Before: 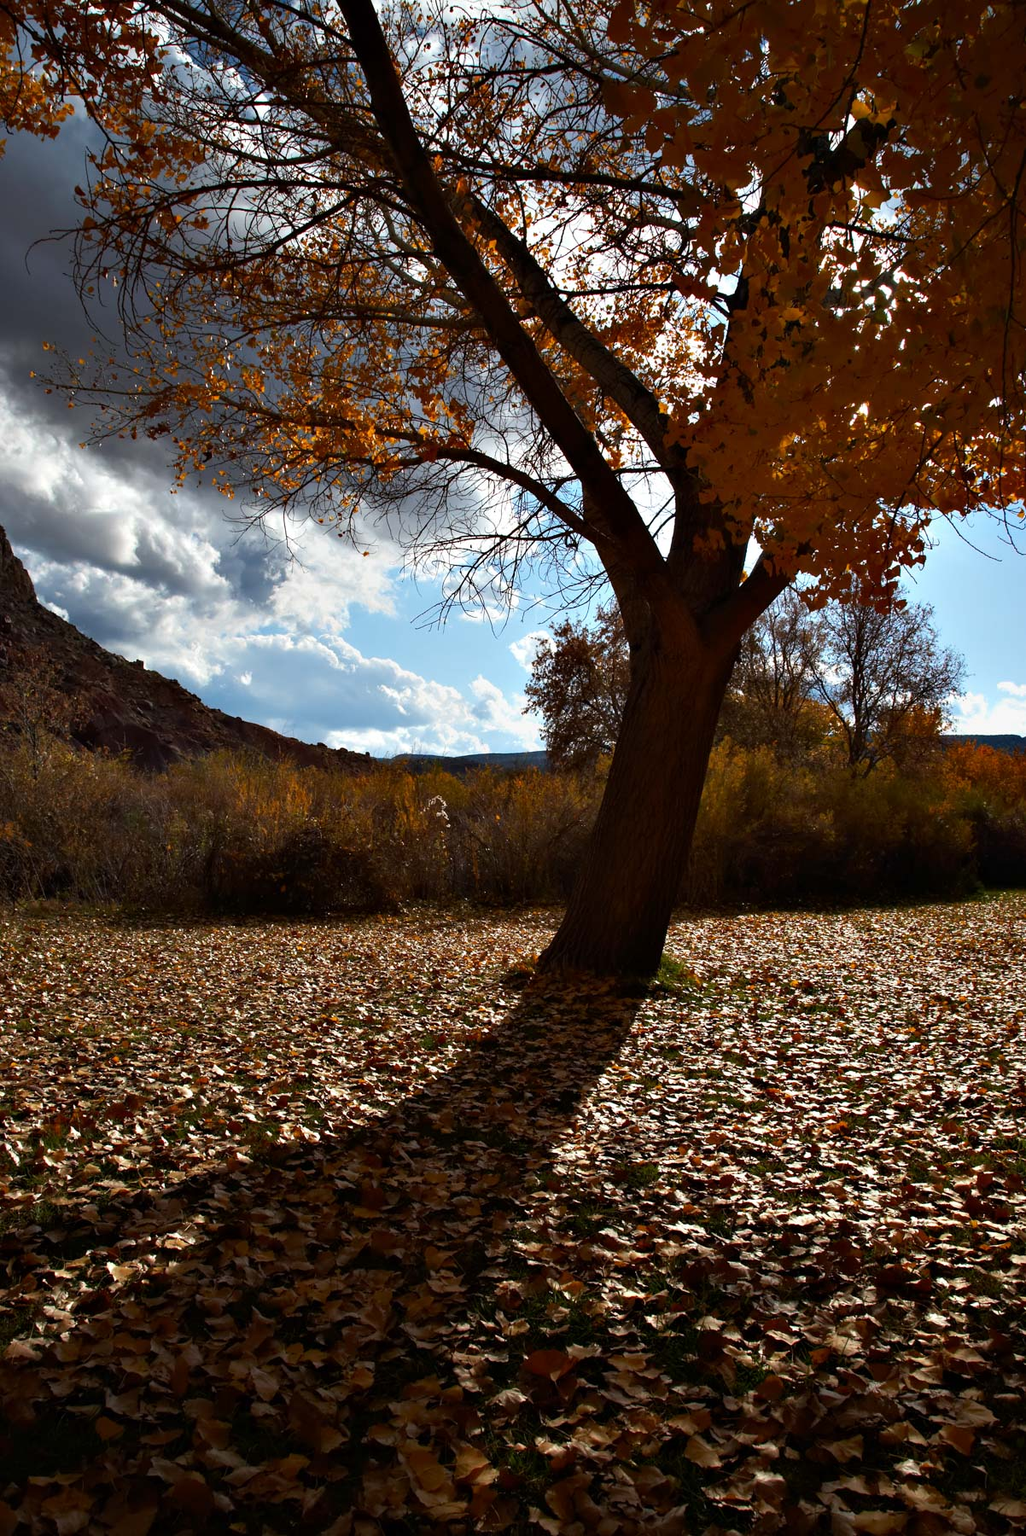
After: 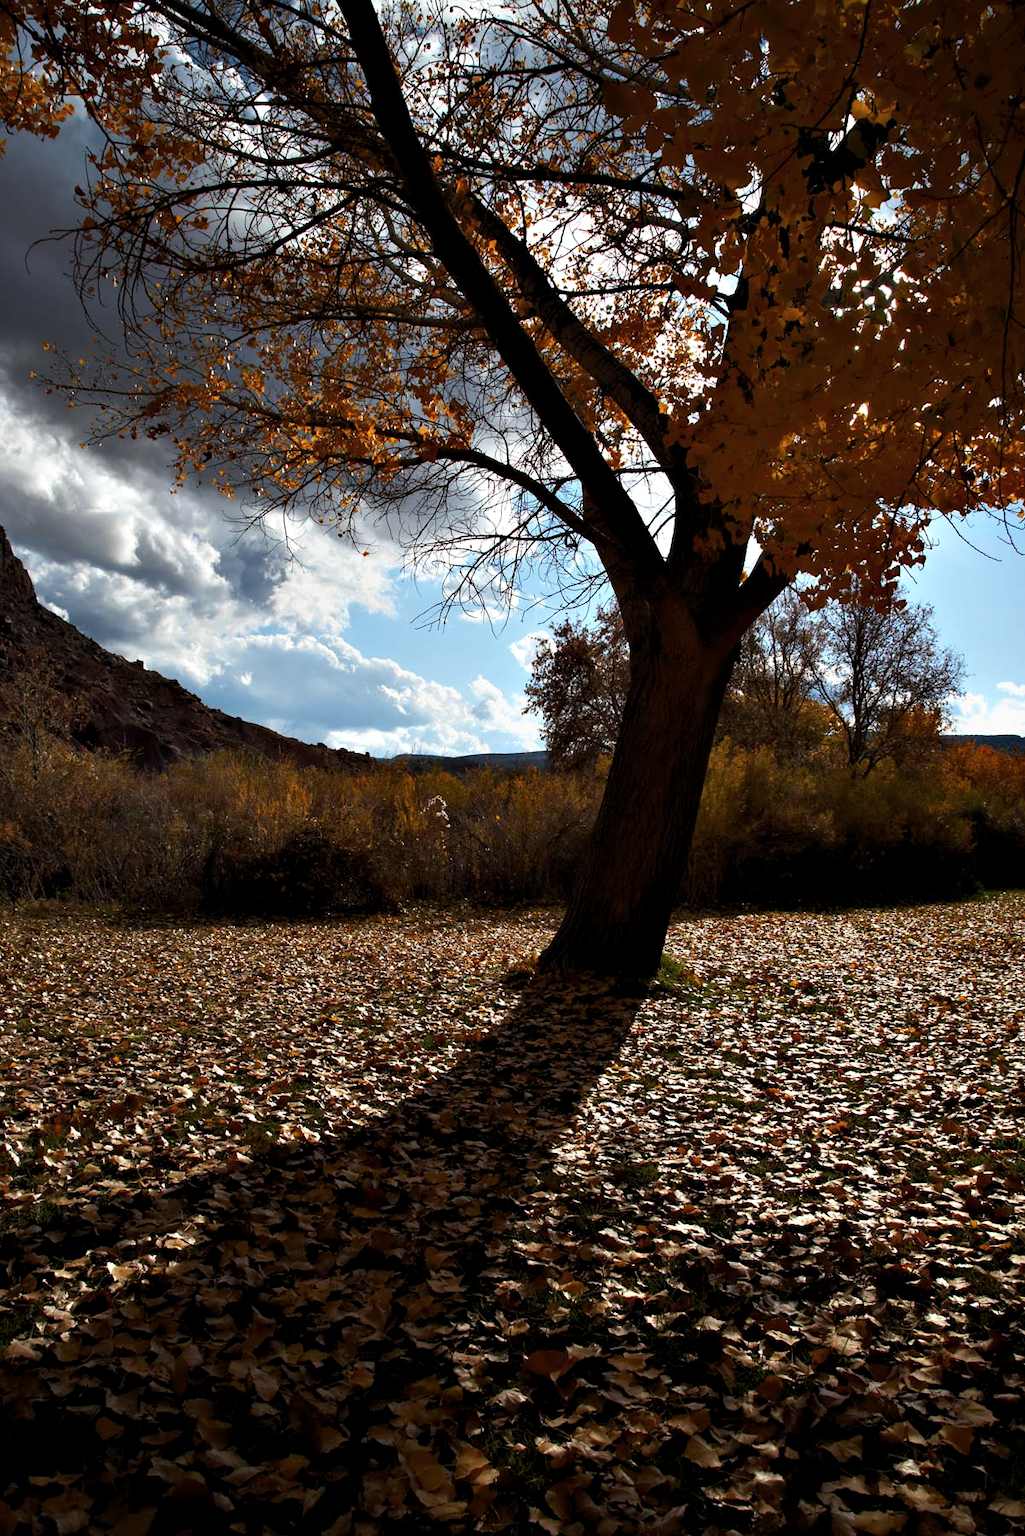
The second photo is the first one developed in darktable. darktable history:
contrast brightness saturation: saturation -0.05
levels: levels [0.026, 0.507, 0.987]
